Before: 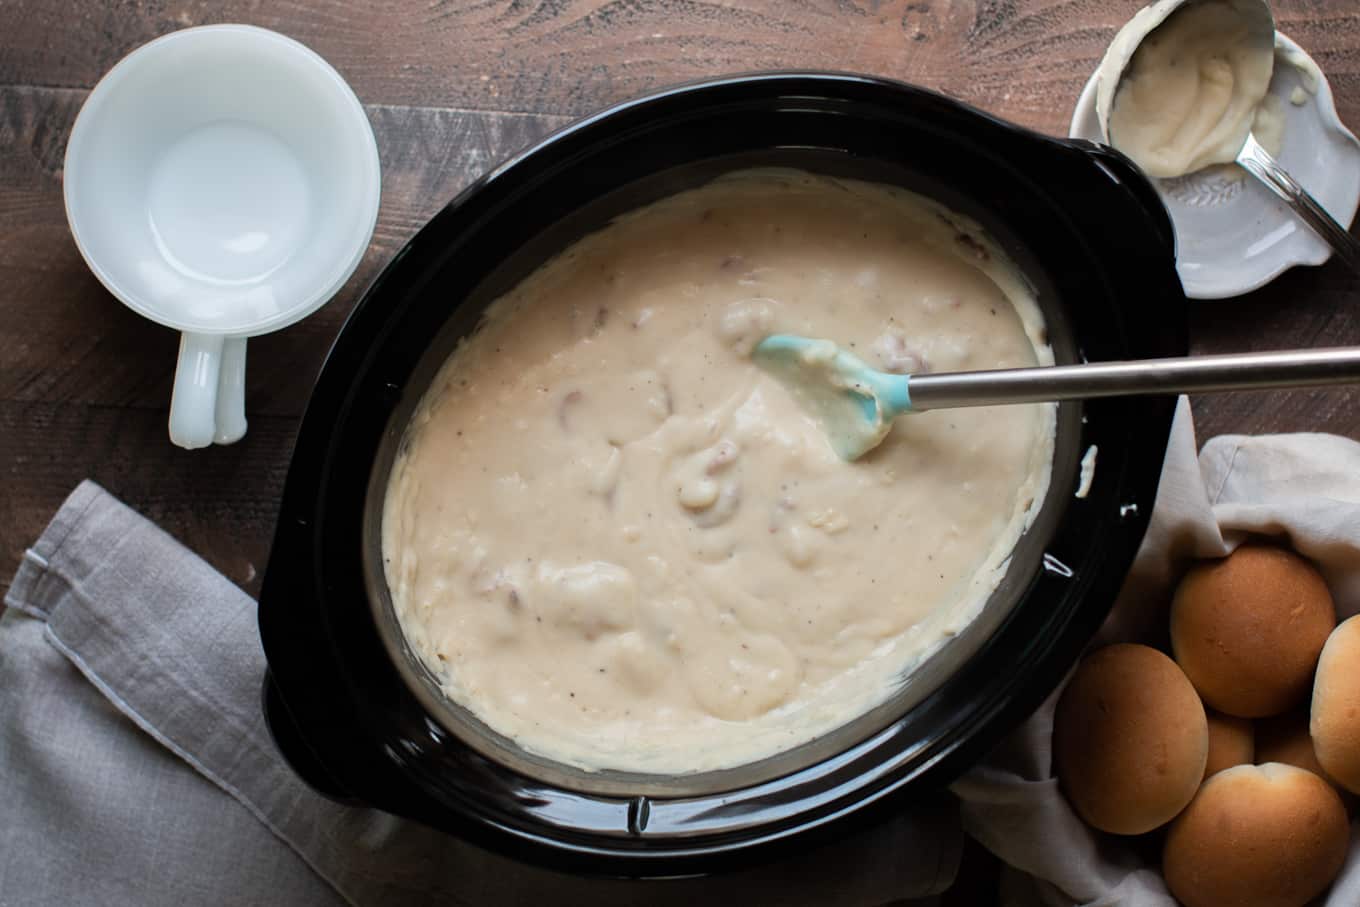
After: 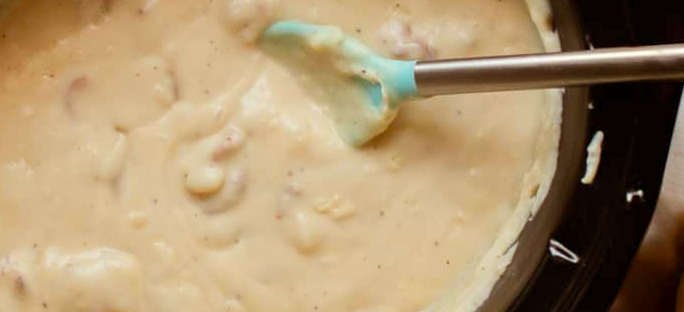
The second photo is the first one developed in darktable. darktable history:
crop: left 36.331%, top 34.668%, right 13.084%, bottom 30.89%
color balance rgb: power › luminance 9.991%, power › chroma 2.82%, power › hue 57.03°, perceptual saturation grading › global saturation 19.303%
